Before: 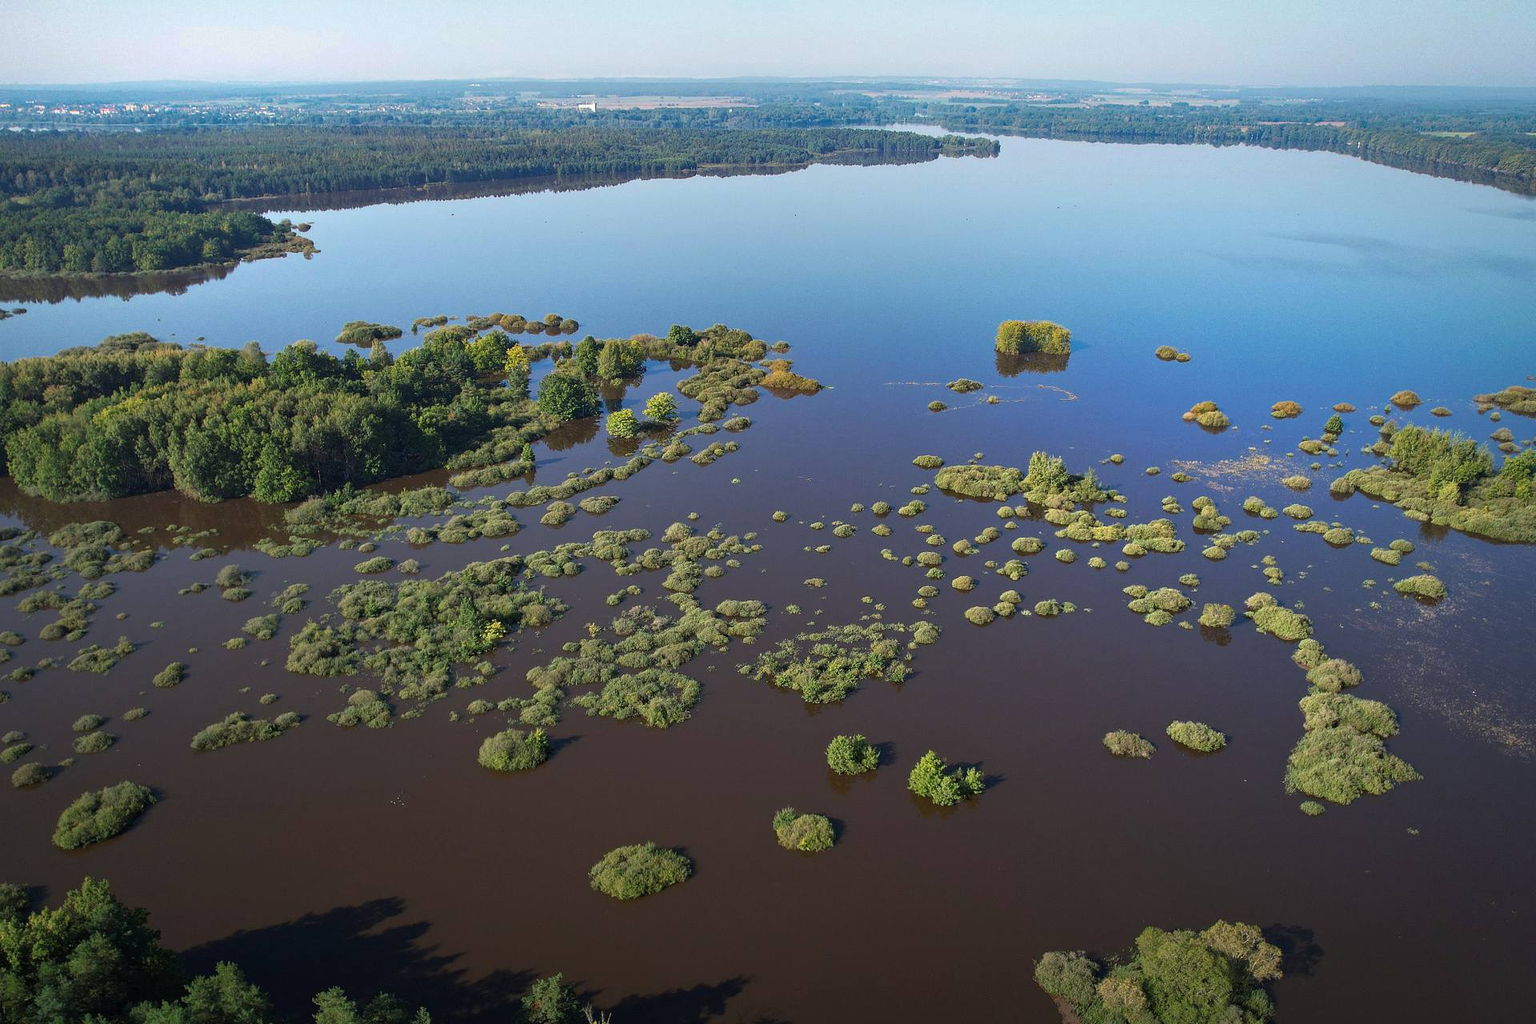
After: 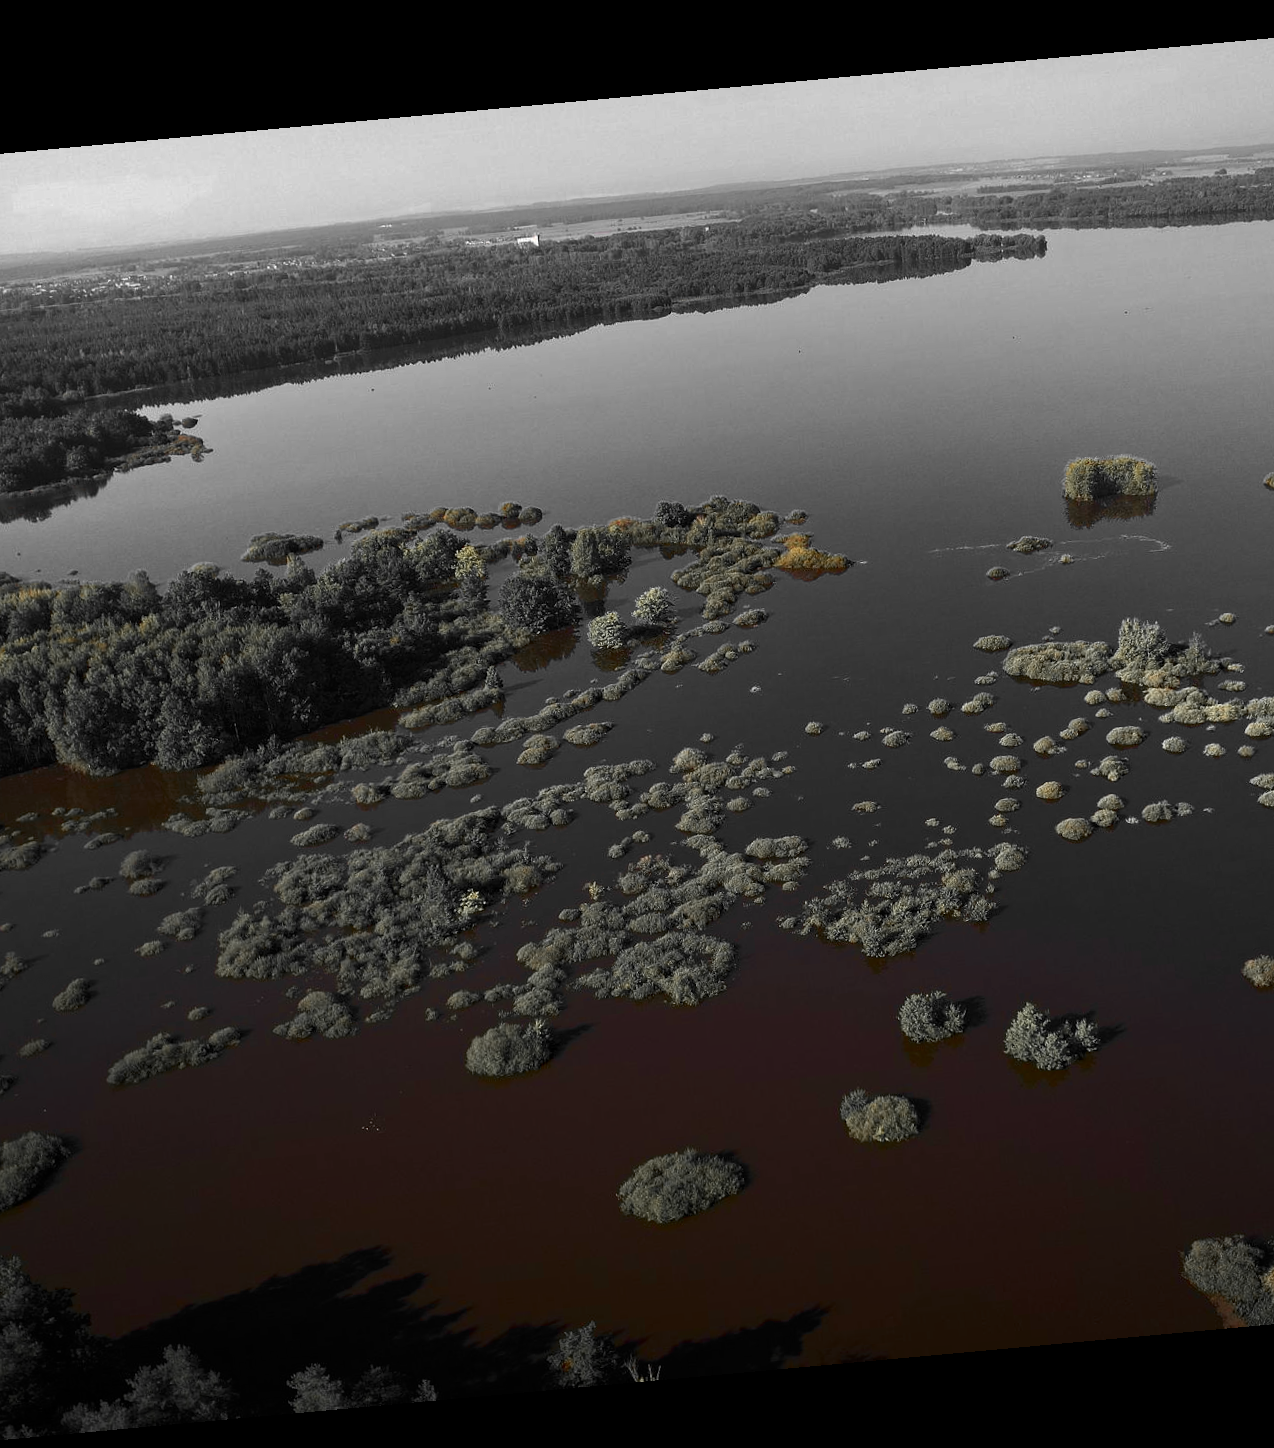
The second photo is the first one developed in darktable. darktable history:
rotate and perspective: rotation -5.2°, automatic cropping off
contrast brightness saturation: brightness -0.25, saturation 0.2
crop: left 10.644%, right 26.528%
color zones: curves: ch0 [(0, 0.447) (0.184, 0.543) (0.323, 0.476) (0.429, 0.445) (0.571, 0.443) (0.714, 0.451) (0.857, 0.452) (1, 0.447)]; ch1 [(0, 0.464) (0.176, 0.46) (0.287, 0.177) (0.429, 0.002) (0.571, 0) (0.714, 0) (0.857, 0) (1, 0.464)], mix 20%
